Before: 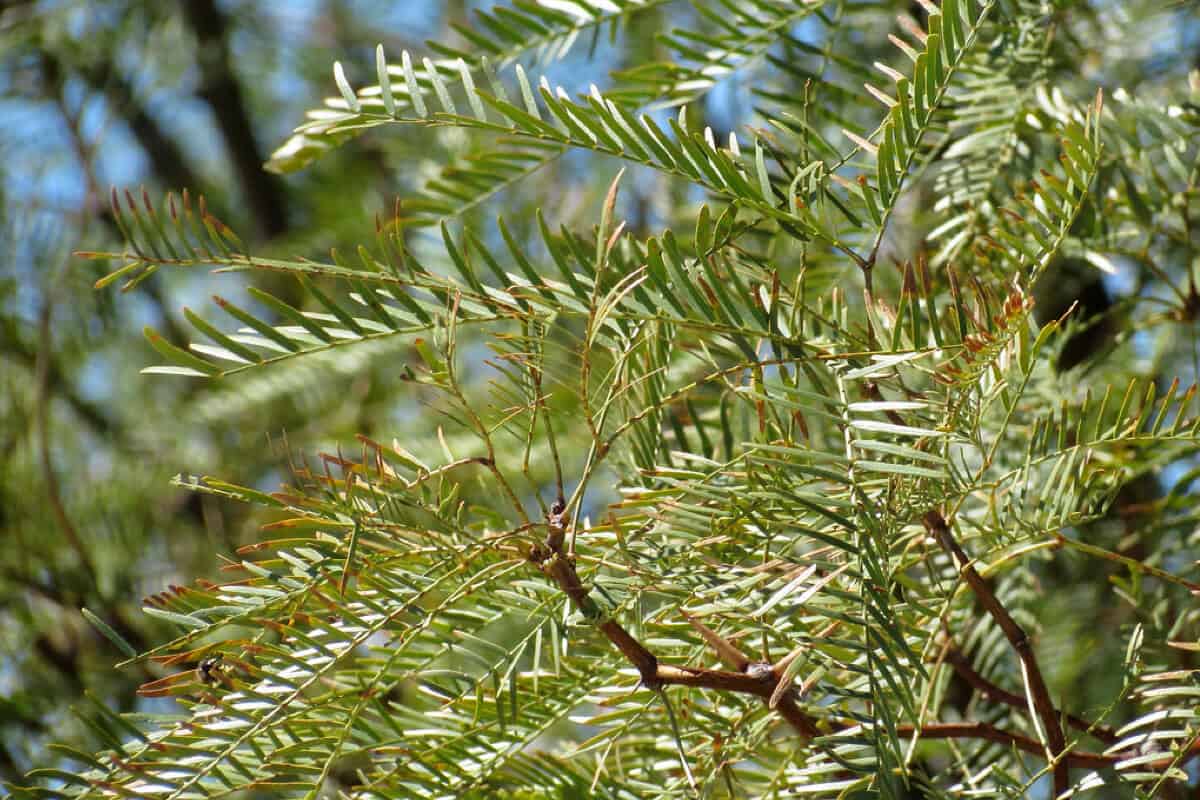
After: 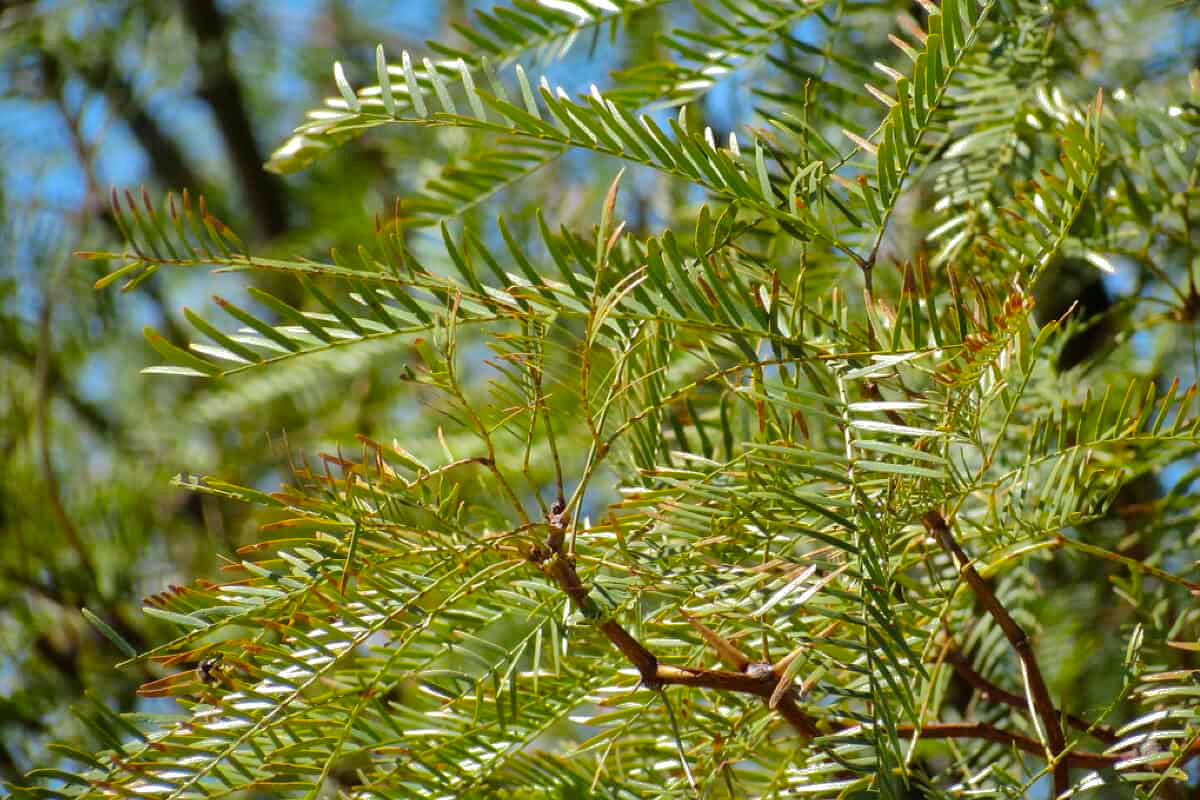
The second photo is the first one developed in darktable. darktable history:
shadows and highlights: shadows -18.02, highlights -73.41
color balance rgb: perceptual saturation grading › global saturation 19.854%, perceptual brilliance grading › global brilliance 2.719%, global vibrance 14.624%
